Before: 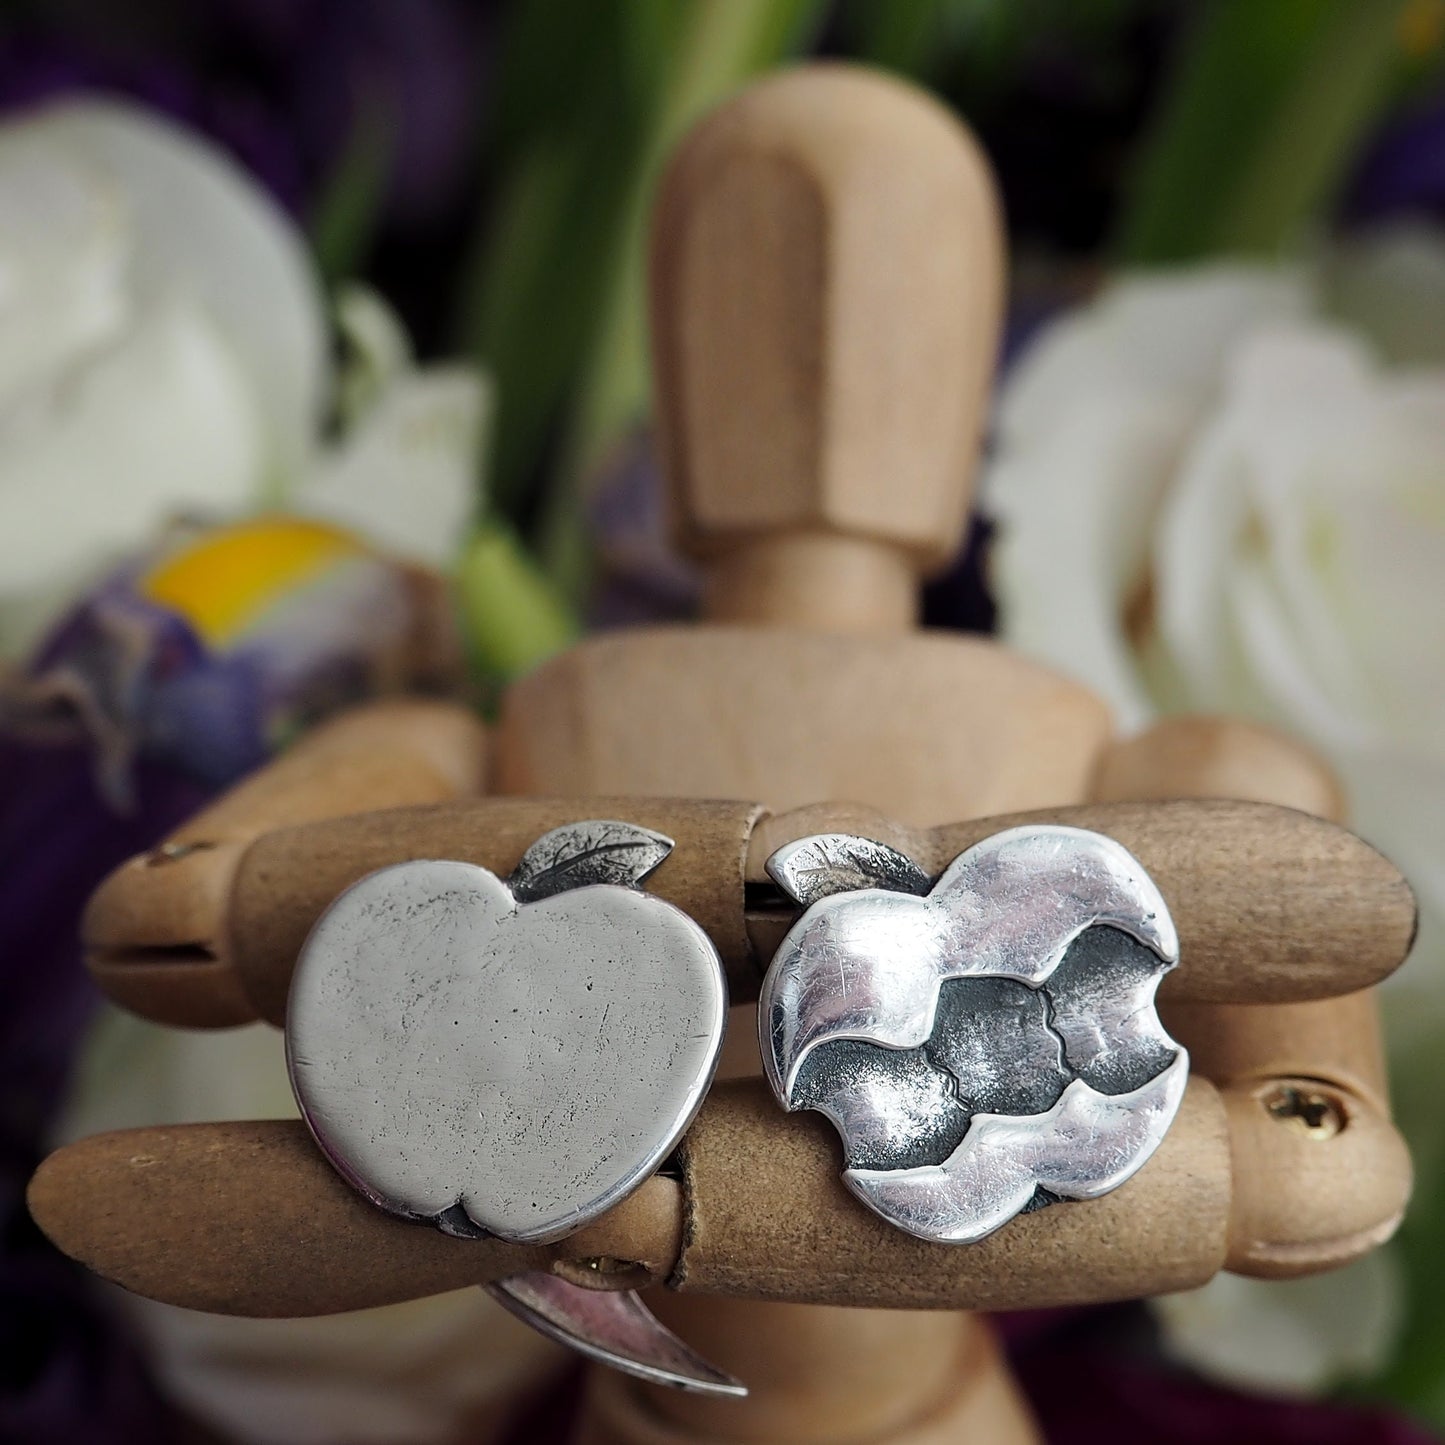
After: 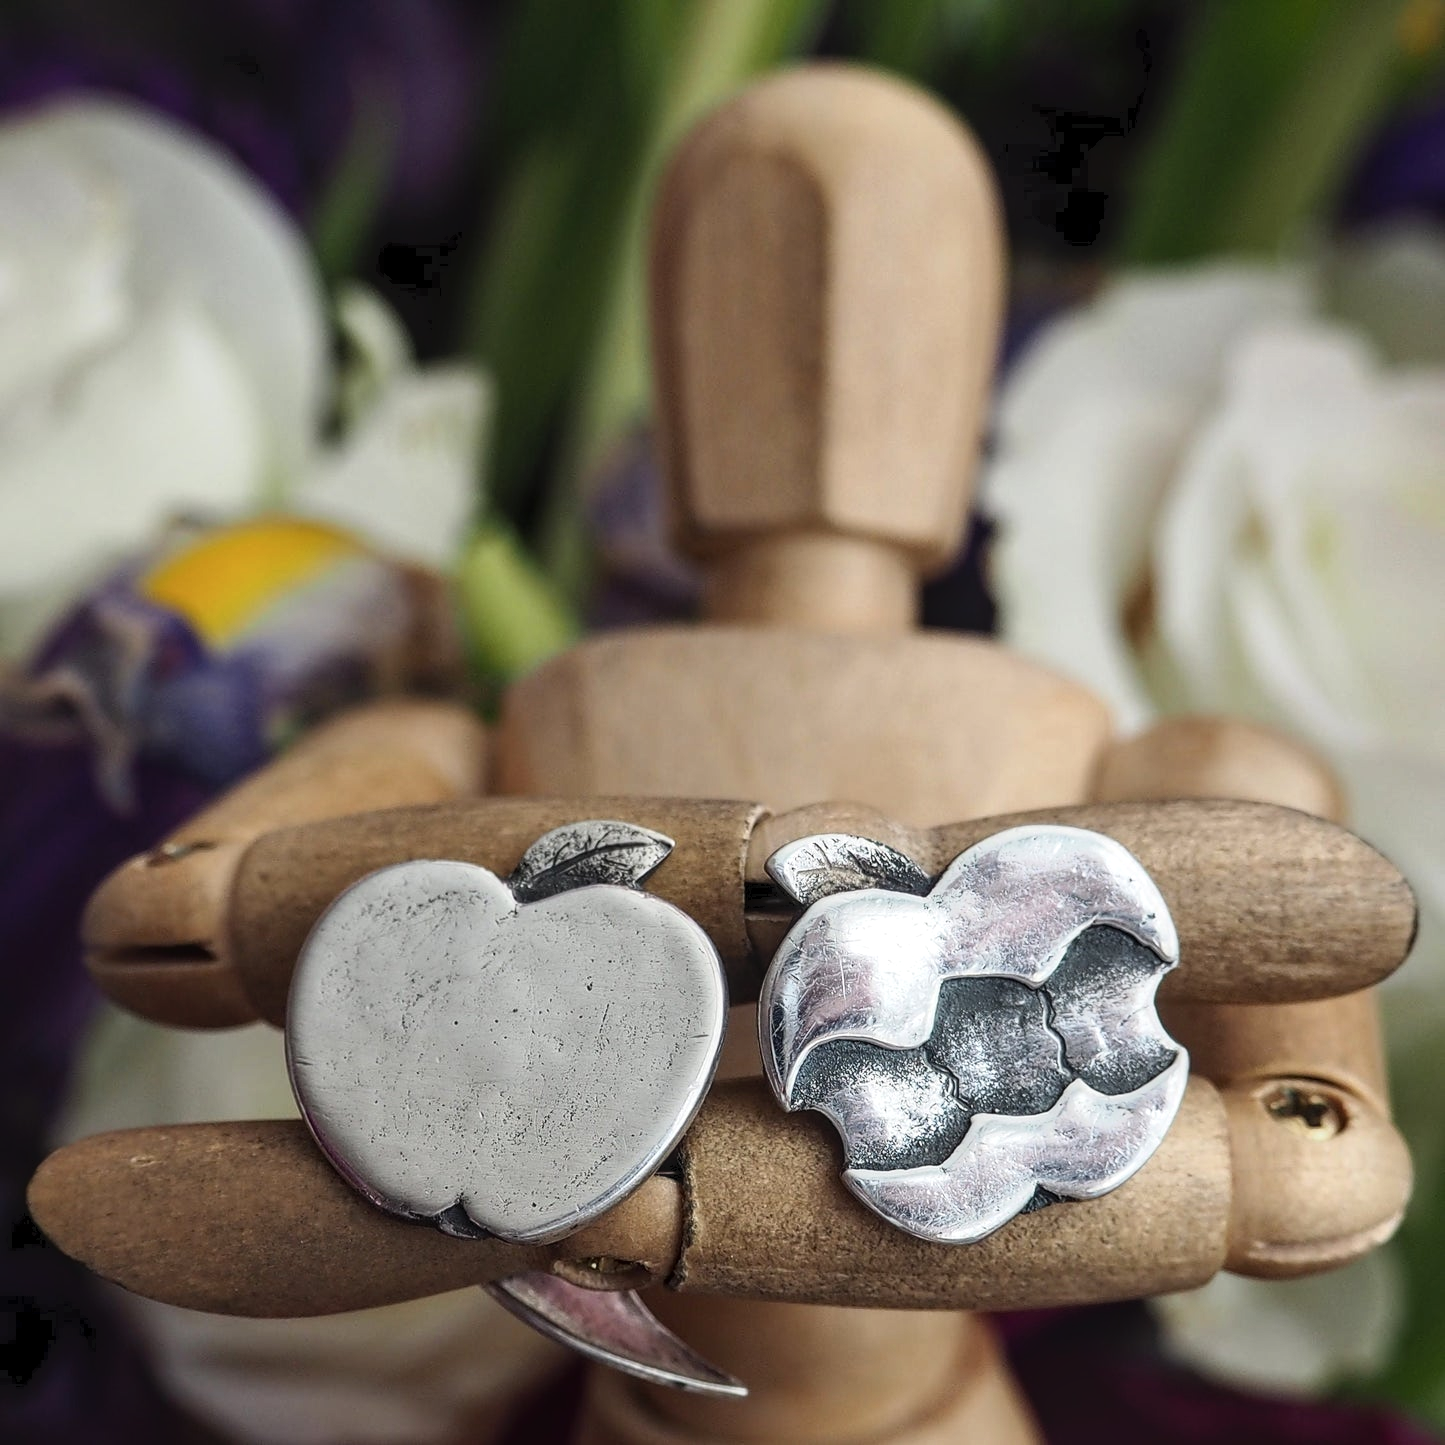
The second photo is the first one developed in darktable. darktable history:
local contrast: on, module defaults
tone curve: curves: ch0 [(0, 0) (0.003, 0.045) (0.011, 0.051) (0.025, 0.057) (0.044, 0.074) (0.069, 0.096) (0.1, 0.125) (0.136, 0.16) (0.177, 0.201) (0.224, 0.242) (0.277, 0.299) (0.335, 0.362) (0.399, 0.432) (0.468, 0.512) (0.543, 0.601) (0.623, 0.691) (0.709, 0.786) (0.801, 0.876) (0.898, 0.927) (1, 1)], color space Lab, independent channels, preserve colors none
